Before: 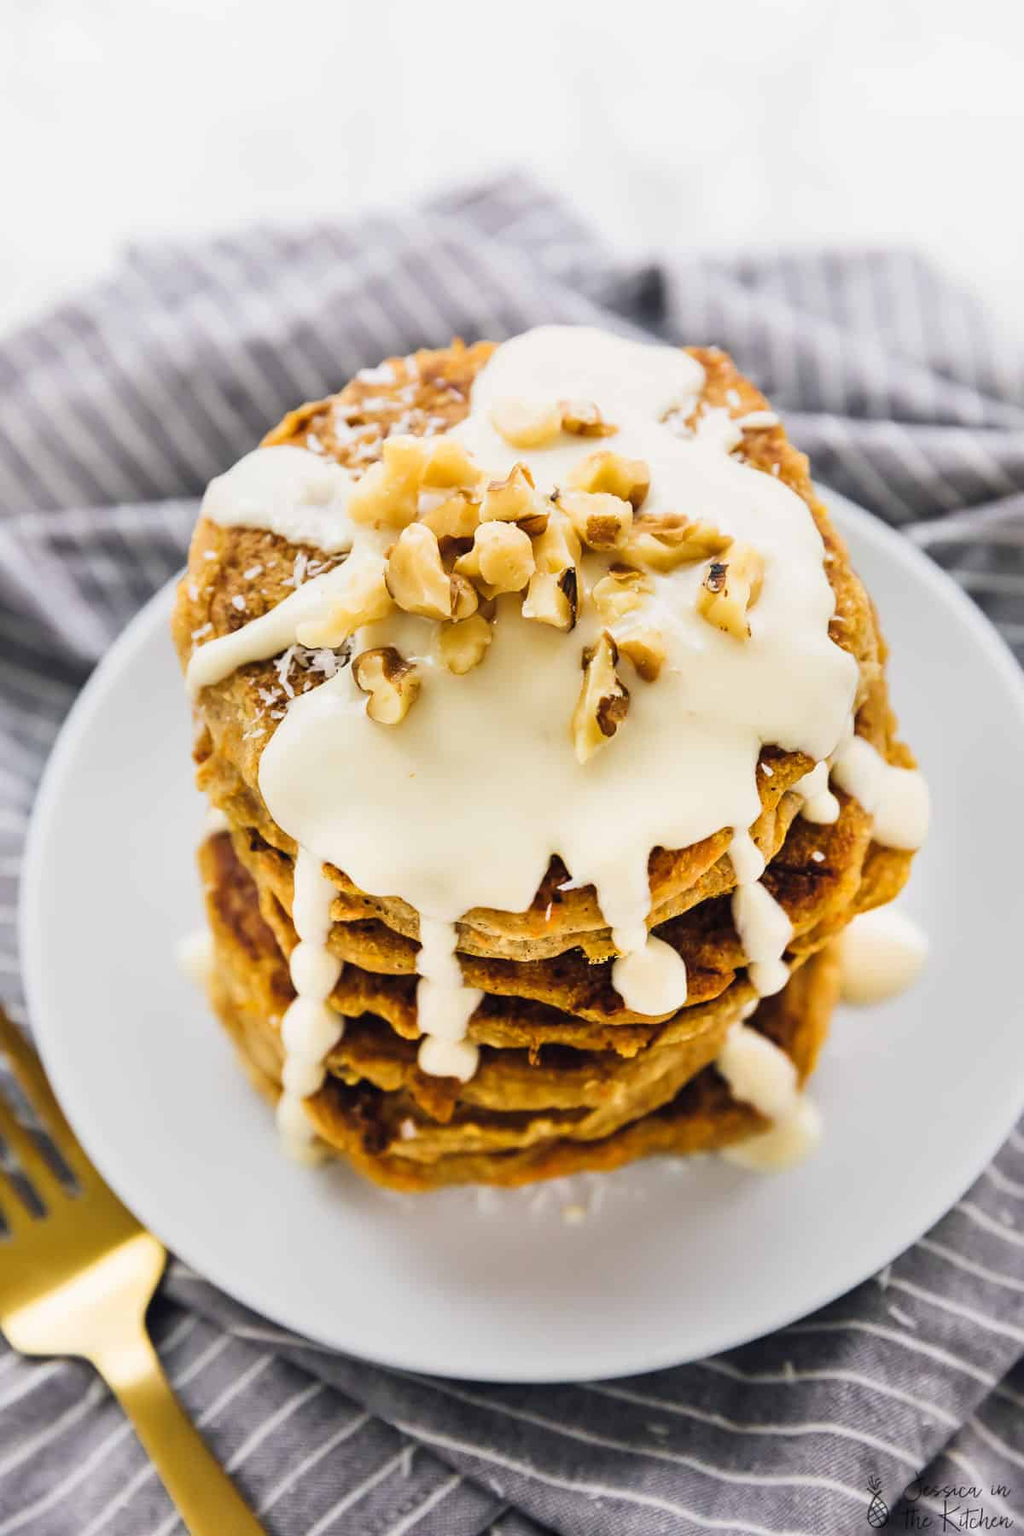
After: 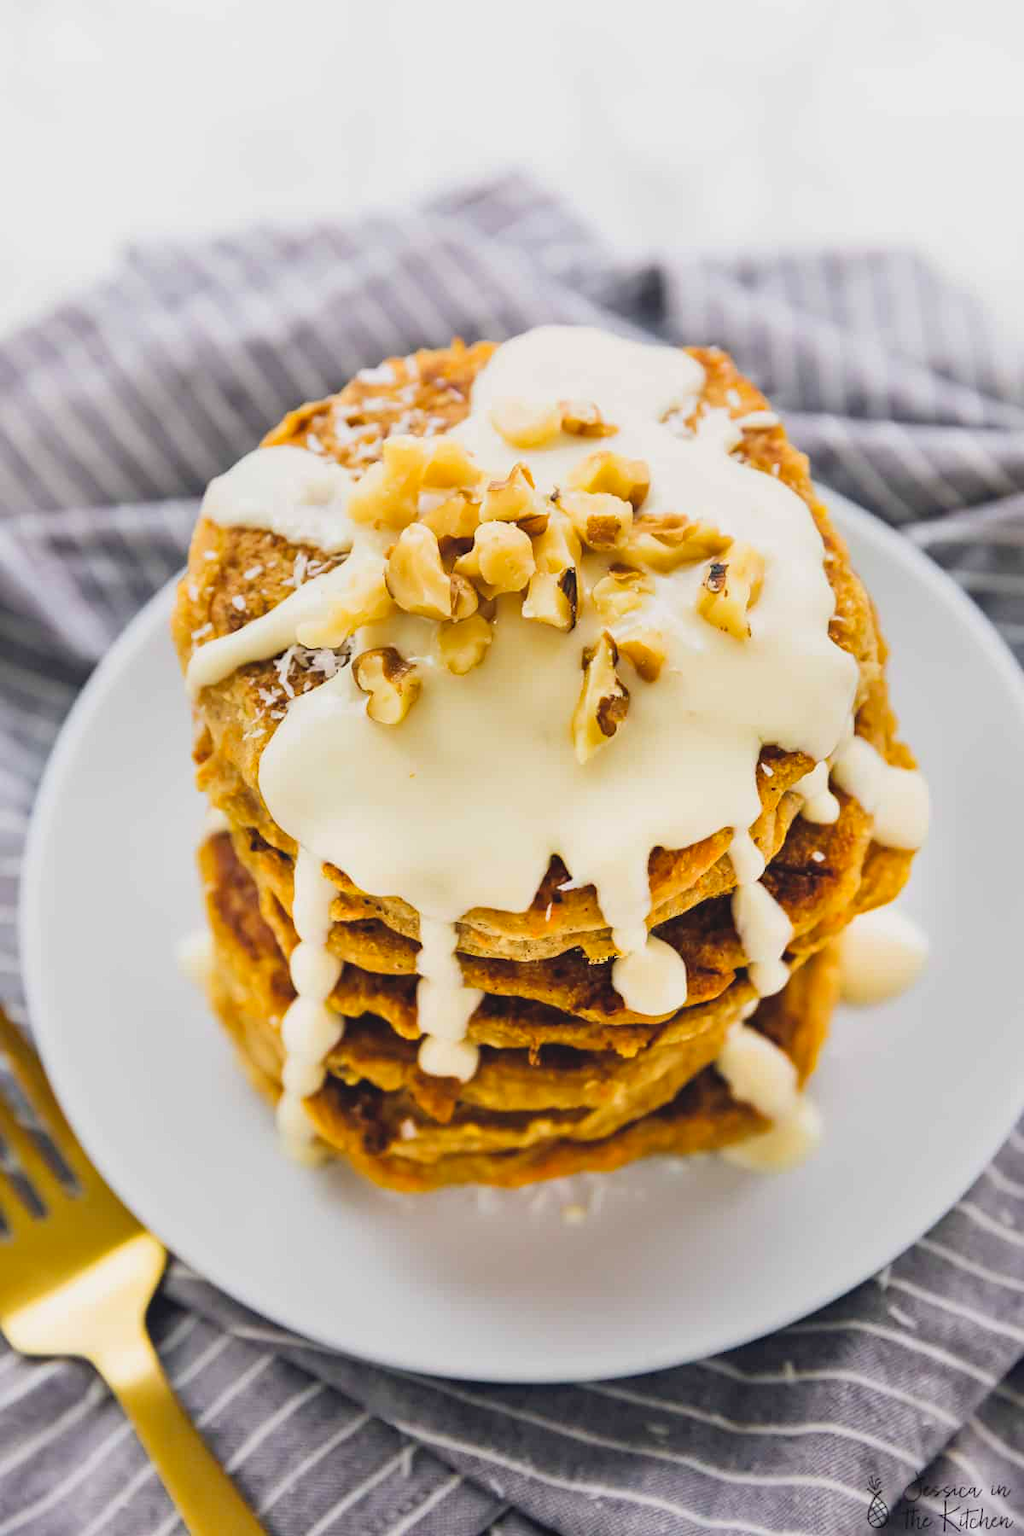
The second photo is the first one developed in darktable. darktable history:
contrast brightness saturation: contrast -0.093, brightness 0.051, saturation 0.076
haze removal: compatibility mode true, adaptive false
